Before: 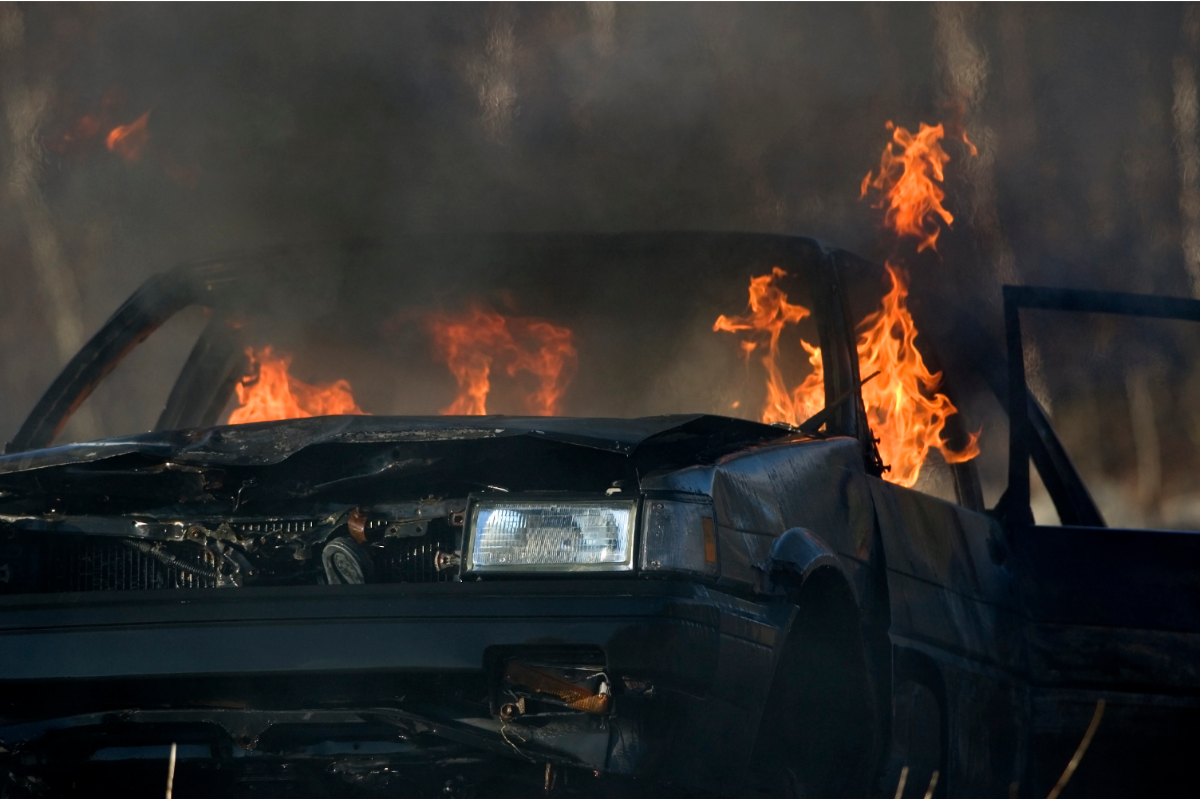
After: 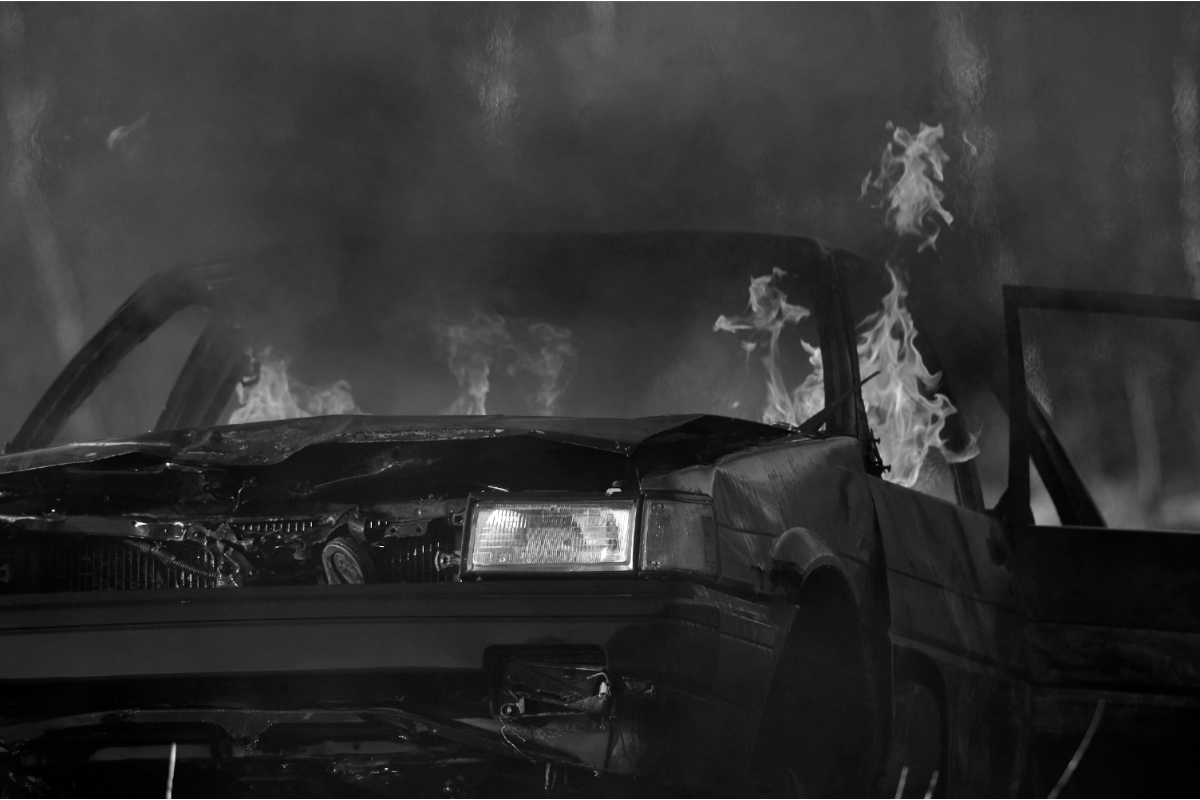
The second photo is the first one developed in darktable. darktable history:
color calibration: output gray [0.246, 0.254, 0.501, 0], illuminant custom, x 0.388, y 0.387, temperature 3824.26 K
